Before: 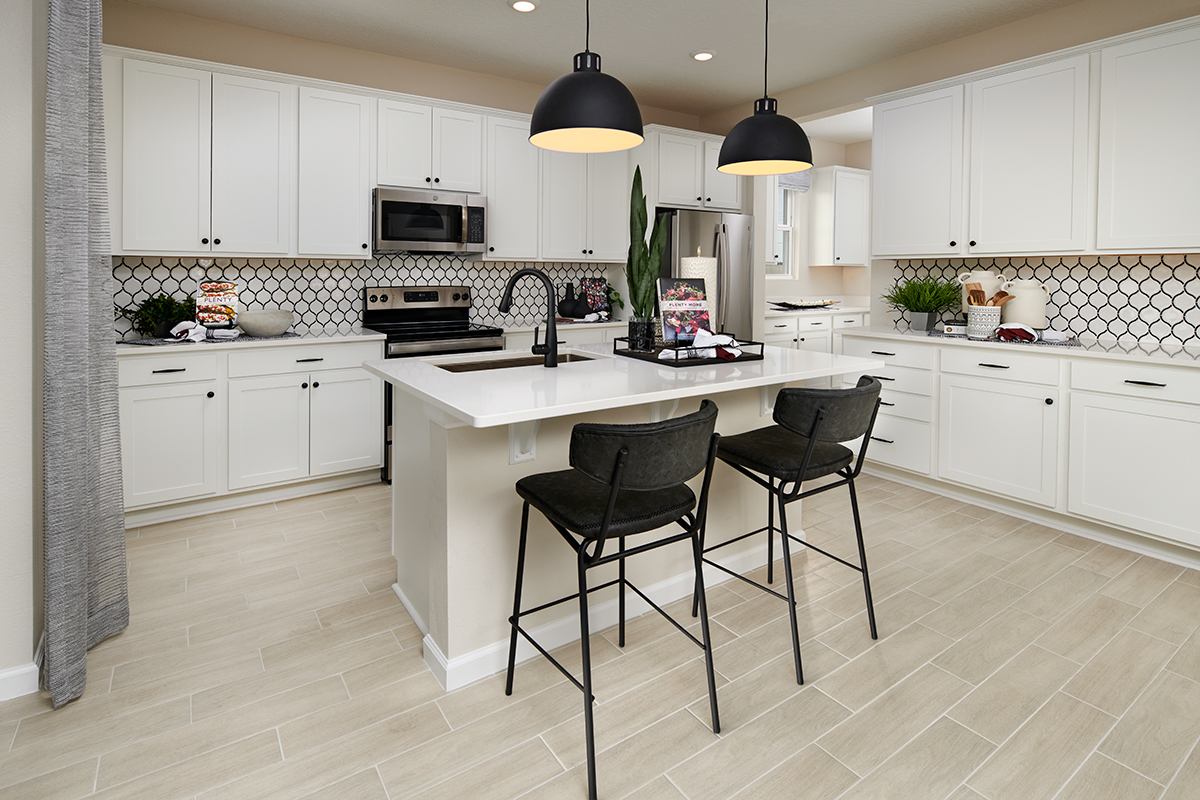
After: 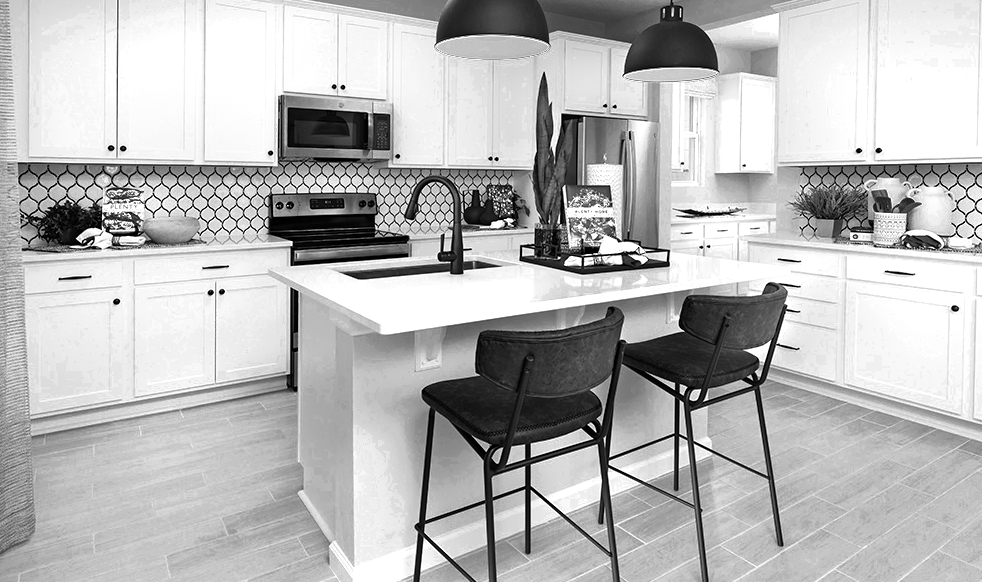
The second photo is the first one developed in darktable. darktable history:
crop: left 7.864%, top 11.686%, right 10.226%, bottom 15.466%
color zones: curves: ch0 [(0.002, 0.589) (0.107, 0.484) (0.146, 0.249) (0.217, 0.352) (0.309, 0.525) (0.39, 0.404) (0.455, 0.169) (0.597, 0.055) (0.724, 0.212) (0.775, 0.691) (0.869, 0.571) (1, 0.587)]; ch1 [(0, 0) (0.143, 0) (0.286, 0) (0.429, 0) (0.571, 0) (0.714, 0) (0.857, 0)], mix 100.44%
exposure: exposure 0.64 EV, compensate highlight preservation false
levels: levels [0, 0.499, 1]
